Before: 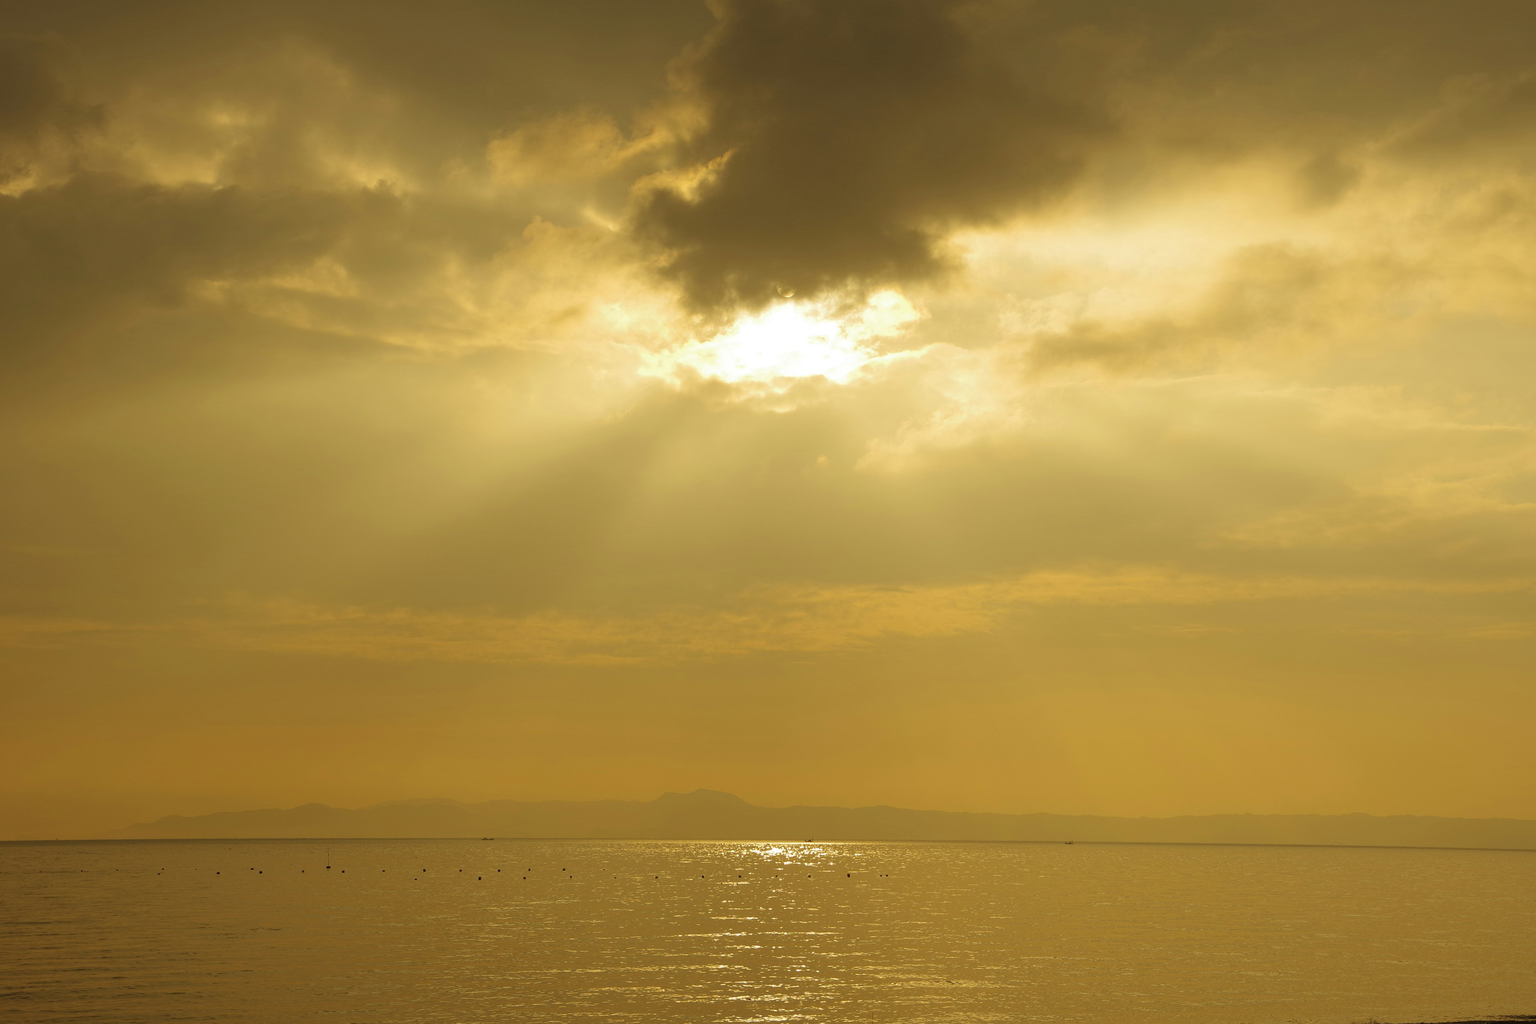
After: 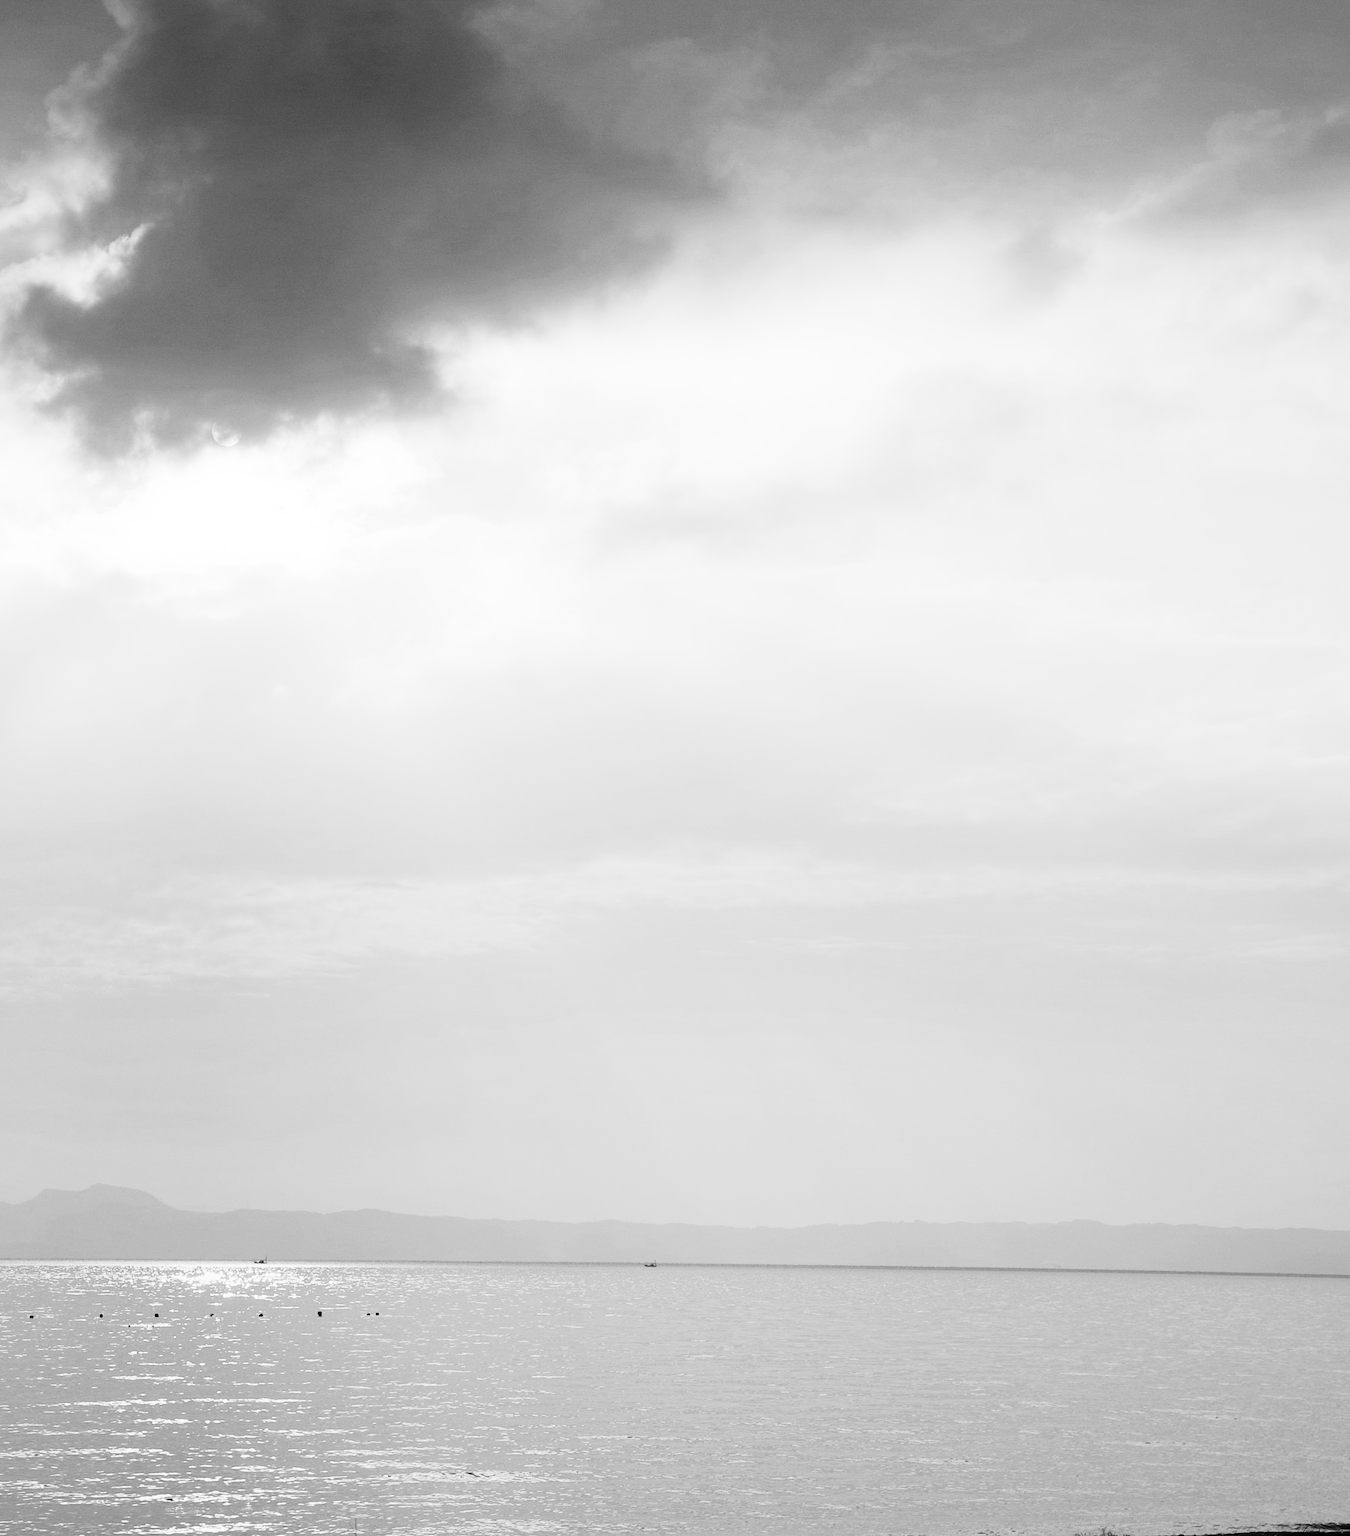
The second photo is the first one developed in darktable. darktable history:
crop: left 41.402%
rgb curve: curves: ch0 [(0, 0) (0.21, 0.15) (0.24, 0.21) (0.5, 0.75) (0.75, 0.96) (0.89, 0.99) (1, 1)]; ch1 [(0, 0.02) (0.21, 0.13) (0.25, 0.2) (0.5, 0.67) (0.75, 0.9) (0.89, 0.97) (1, 1)]; ch2 [(0, 0.02) (0.21, 0.13) (0.25, 0.2) (0.5, 0.67) (0.75, 0.9) (0.89, 0.97) (1, 1)], compensate middle gray true
monochrome: on, module defaults
